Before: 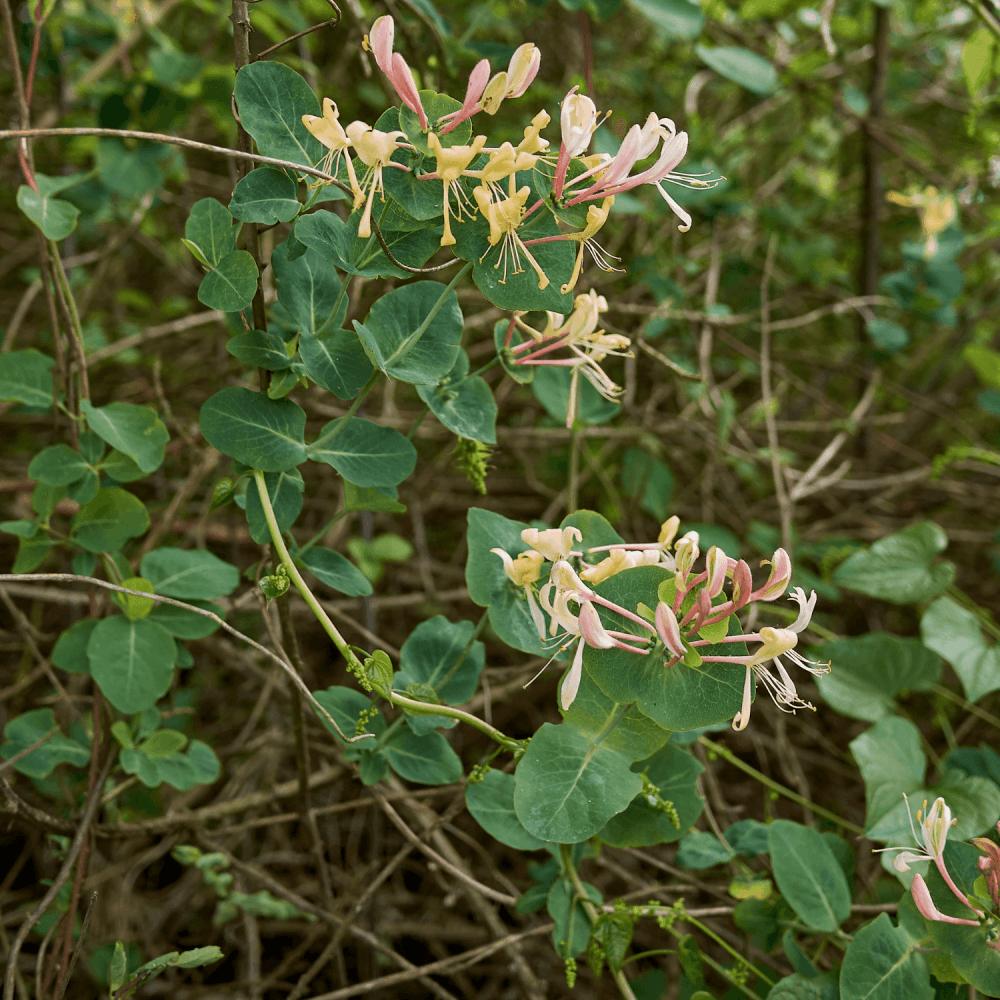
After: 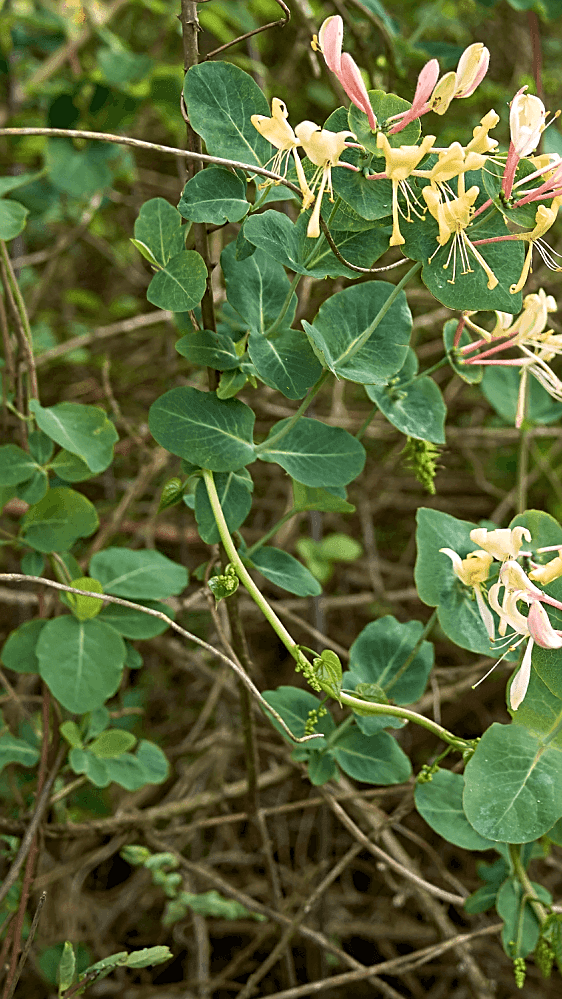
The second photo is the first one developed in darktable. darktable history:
exposure: exposure 0.496 EV, compensate highlight preservation false
crop: left 5.114%, right 38.589%
sharpen: on, module defaults
